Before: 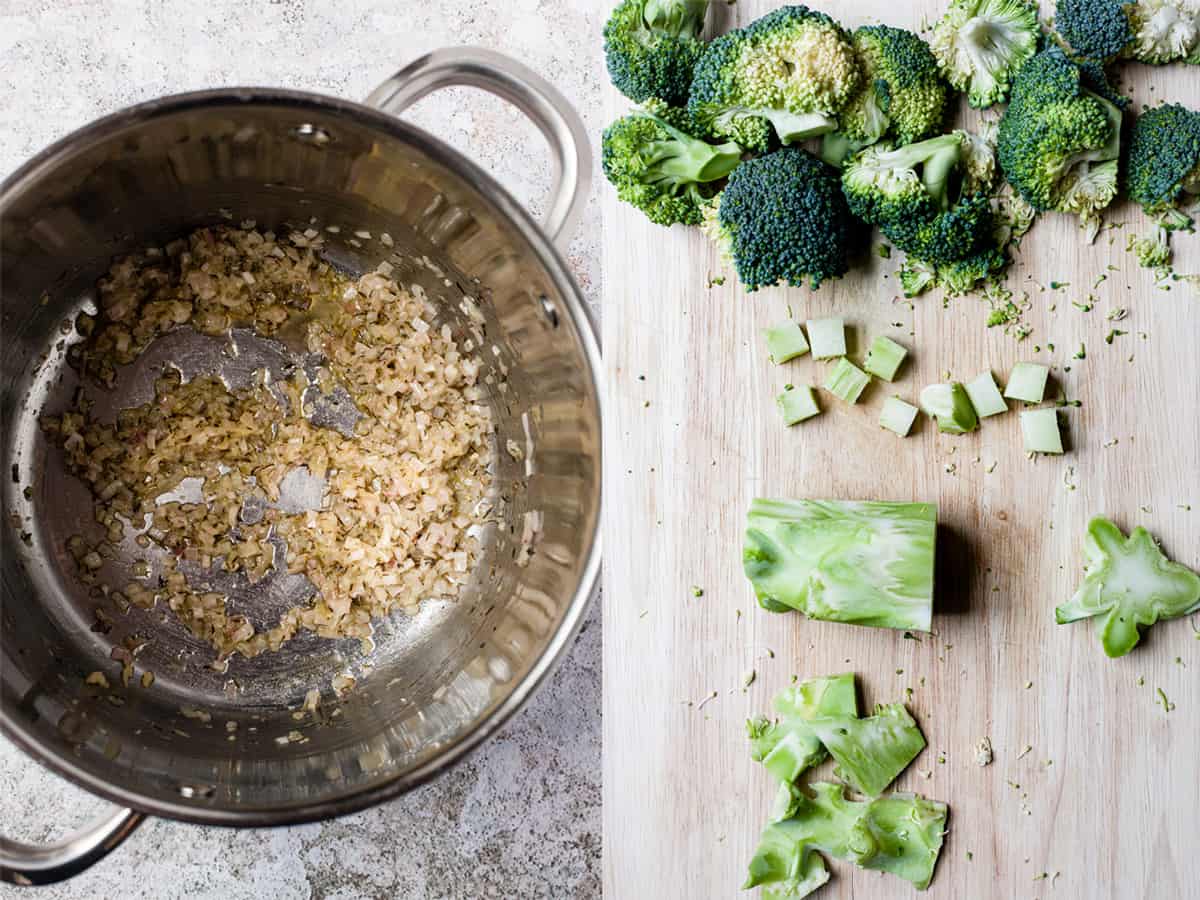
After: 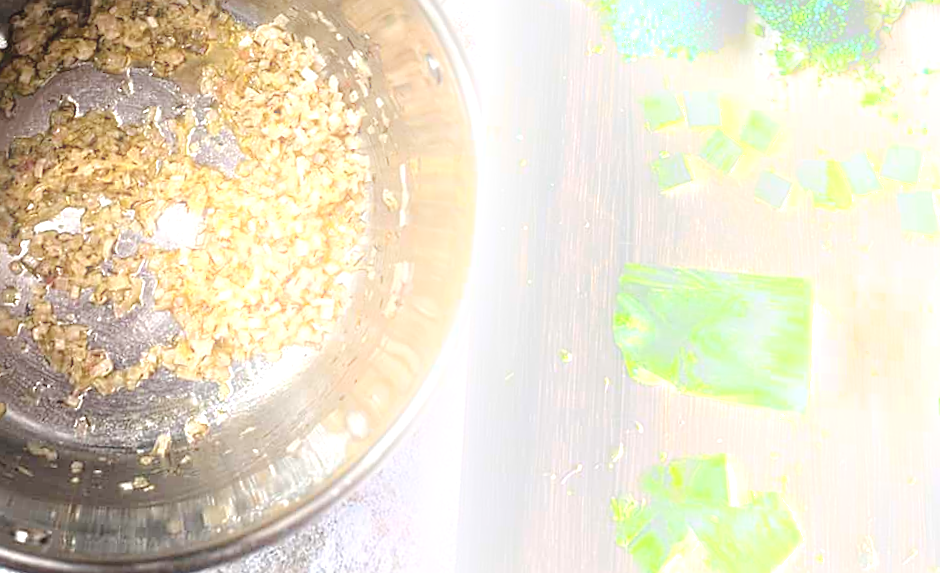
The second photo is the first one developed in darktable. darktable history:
exposure: black level correction 0, exposure 1.45 EV, compensate exposure bias true, compensate highlight preservation false
crop and rotate: angle -3.37°, left 9.79%, top 20.73%, right 12.42%, bottom 11.82%
contrast brightness saturation: saturation -0.1
tone equalizer: -8 EV 0.25 EV, -7 EV 0.417 EV, -6 EV 0.417 EV, -5 EV 0.25 EV, -3 EV -0.25 EV, -2 EV -0.417 EV, -1 EV -0.417 EV, +0 EV -0.25 EV, edges refinement/feathering 500, mask exposure compensation -1.57 EV, preserve details guided filter
rotate and perspective: rotation 0.128°, lens shift (vertical) -0.181, lens shift (horizontal) -0.044, shear 0.001, automatic cropping off
sharpen: on, module defaults
bloom: on, module defaults
